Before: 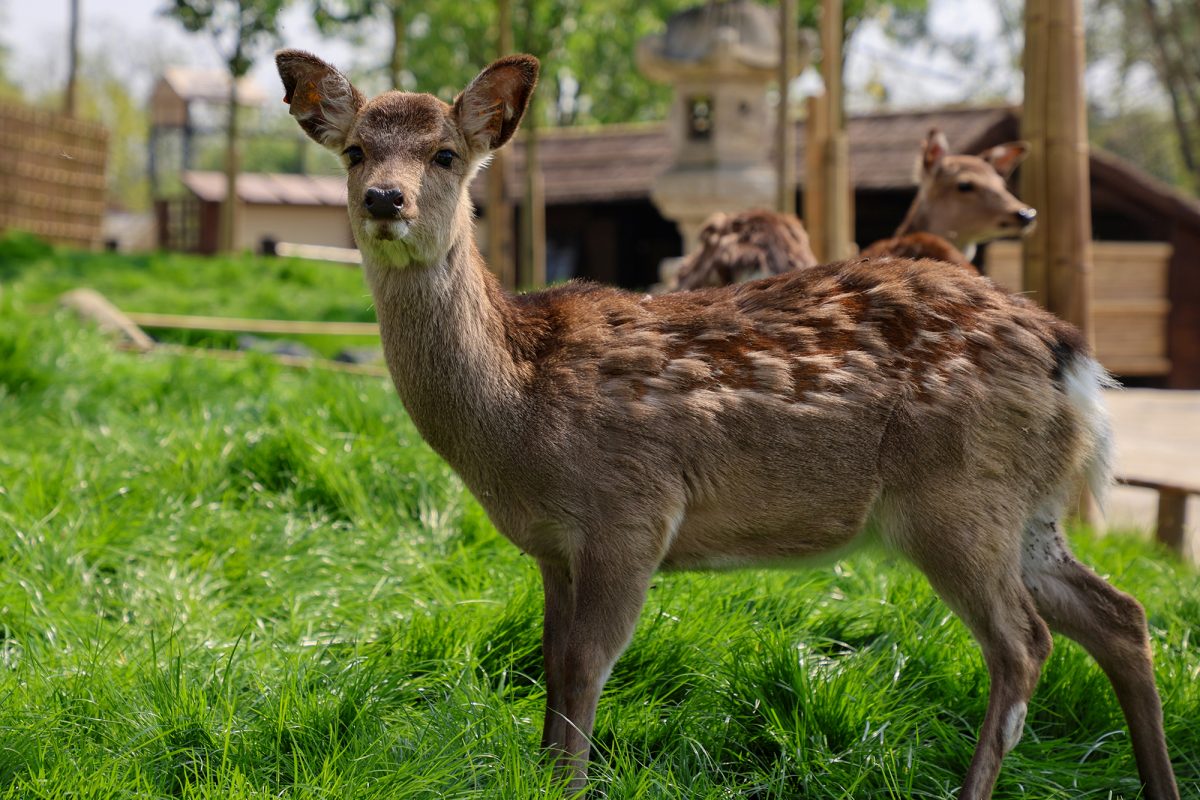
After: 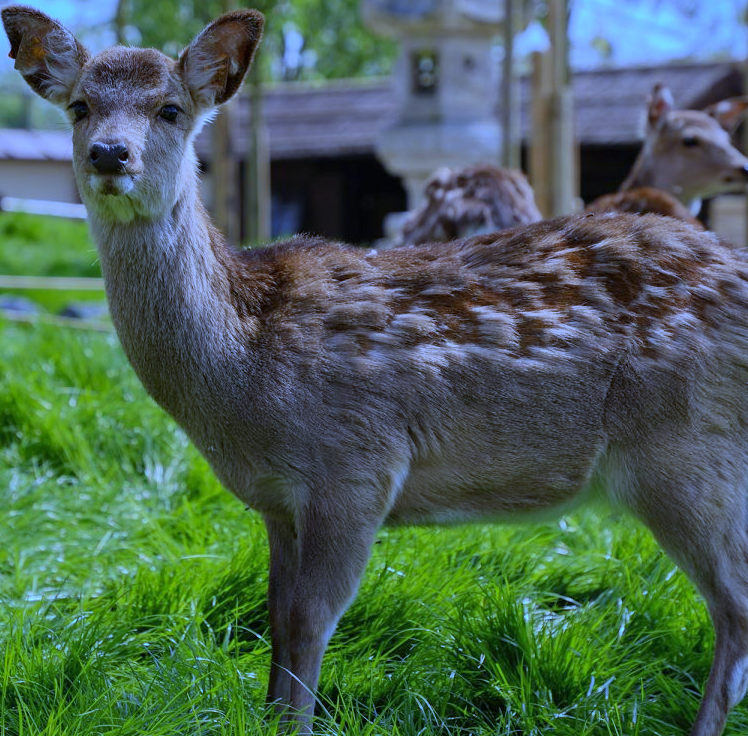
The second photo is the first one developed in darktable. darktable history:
crop and rotate: left 22.918%, top 5.629%, right 14.711%, bottom 2.247%
shadows and highlights: shadows 40, highlights -60
white balance: red 0.766, blue 1.537
